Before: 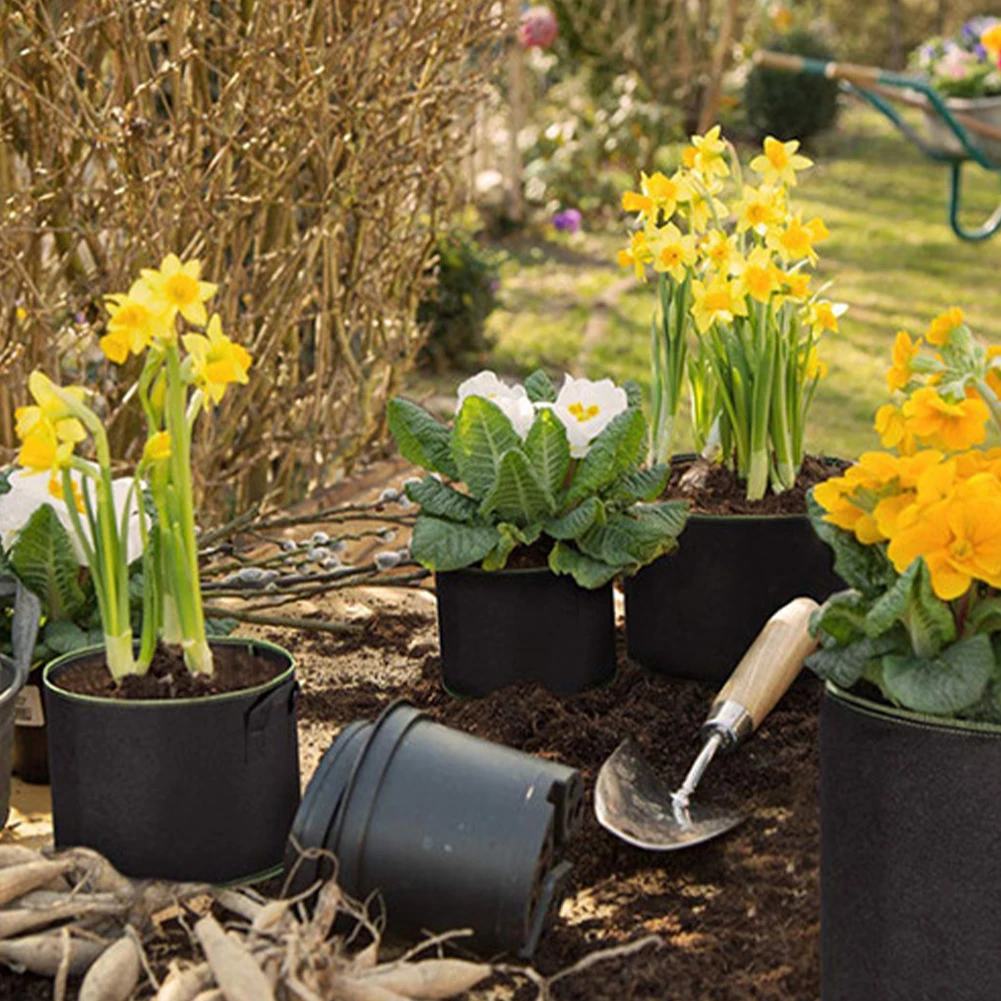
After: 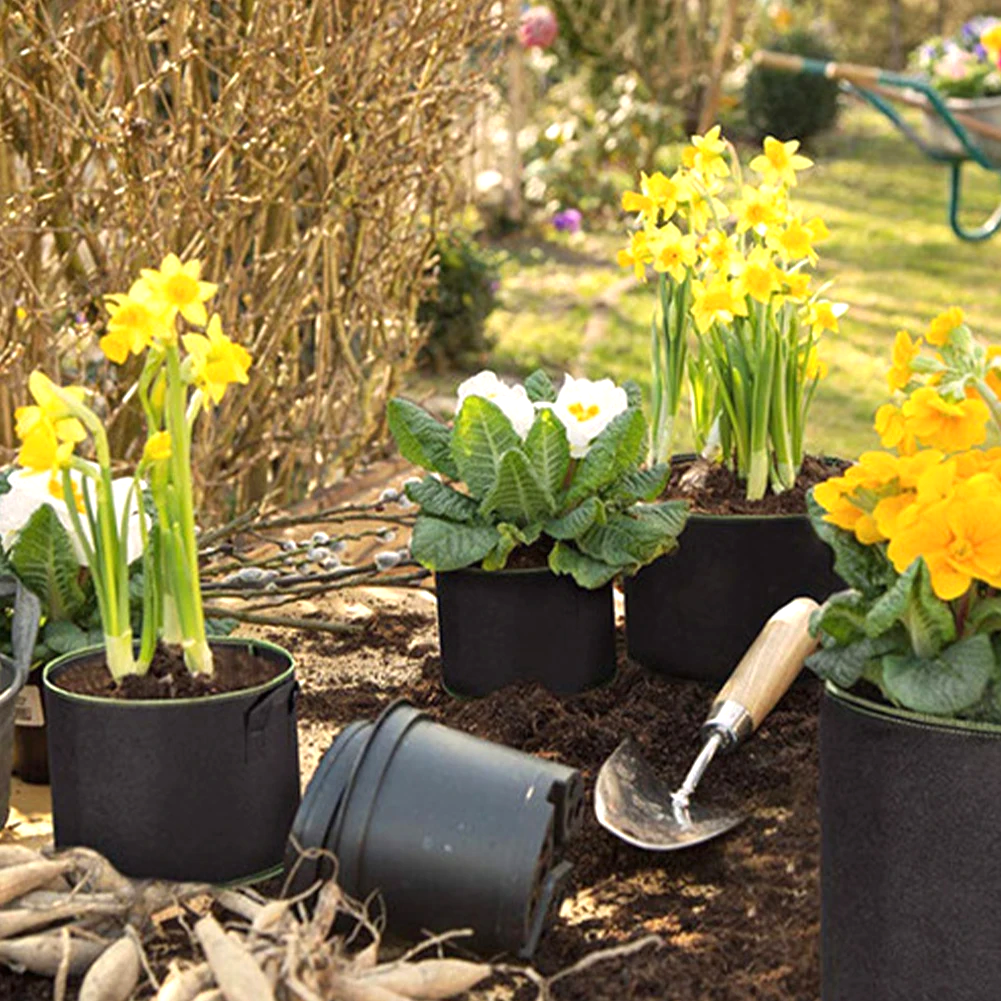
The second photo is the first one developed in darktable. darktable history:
exposure: exposure 0.51 EV, compensate exposure bias true, compensate highlight preservation false
tone curve: color space Lab, independent channels, preserve colors none
